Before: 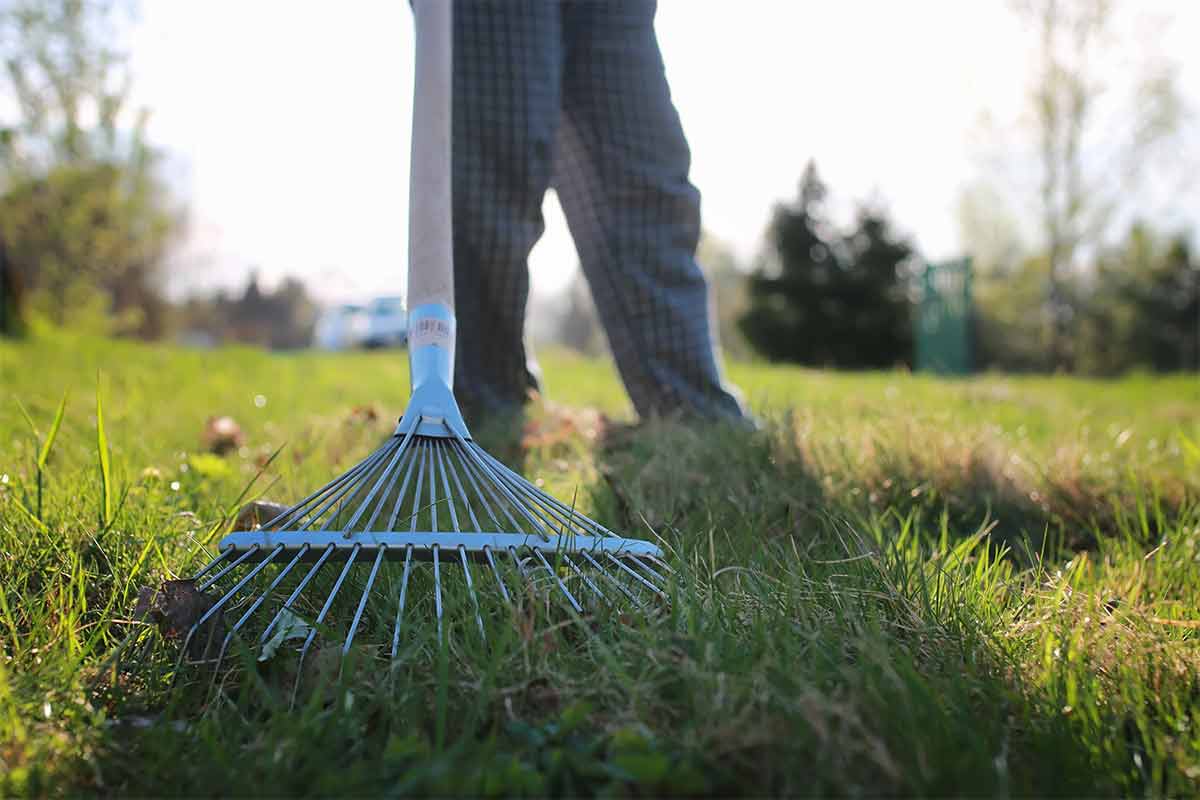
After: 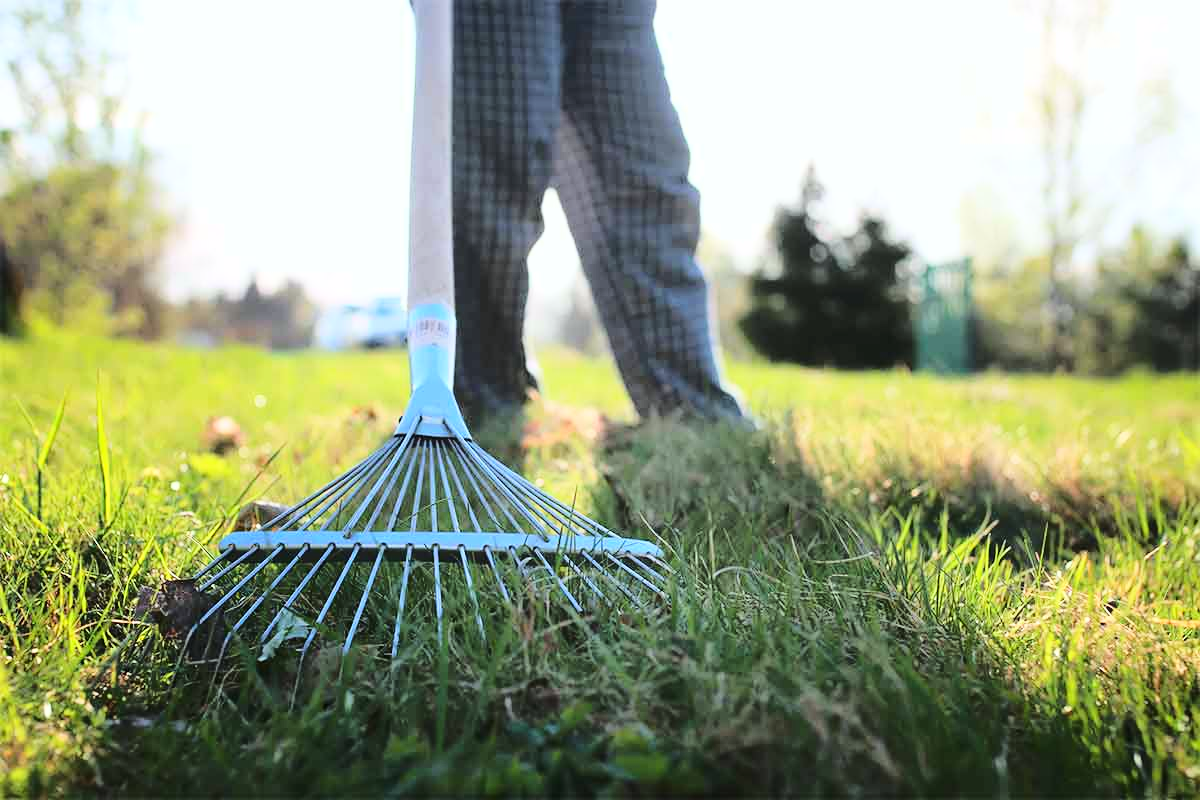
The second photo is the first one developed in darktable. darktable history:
white balance: red 0.978, blue 0.999
base curve: curves: ch0 [(0, 0) (0.032, 0.037) (0.105, 0.228) (0.435, 0.76) (0.856, 0.983) (1, 1)]
